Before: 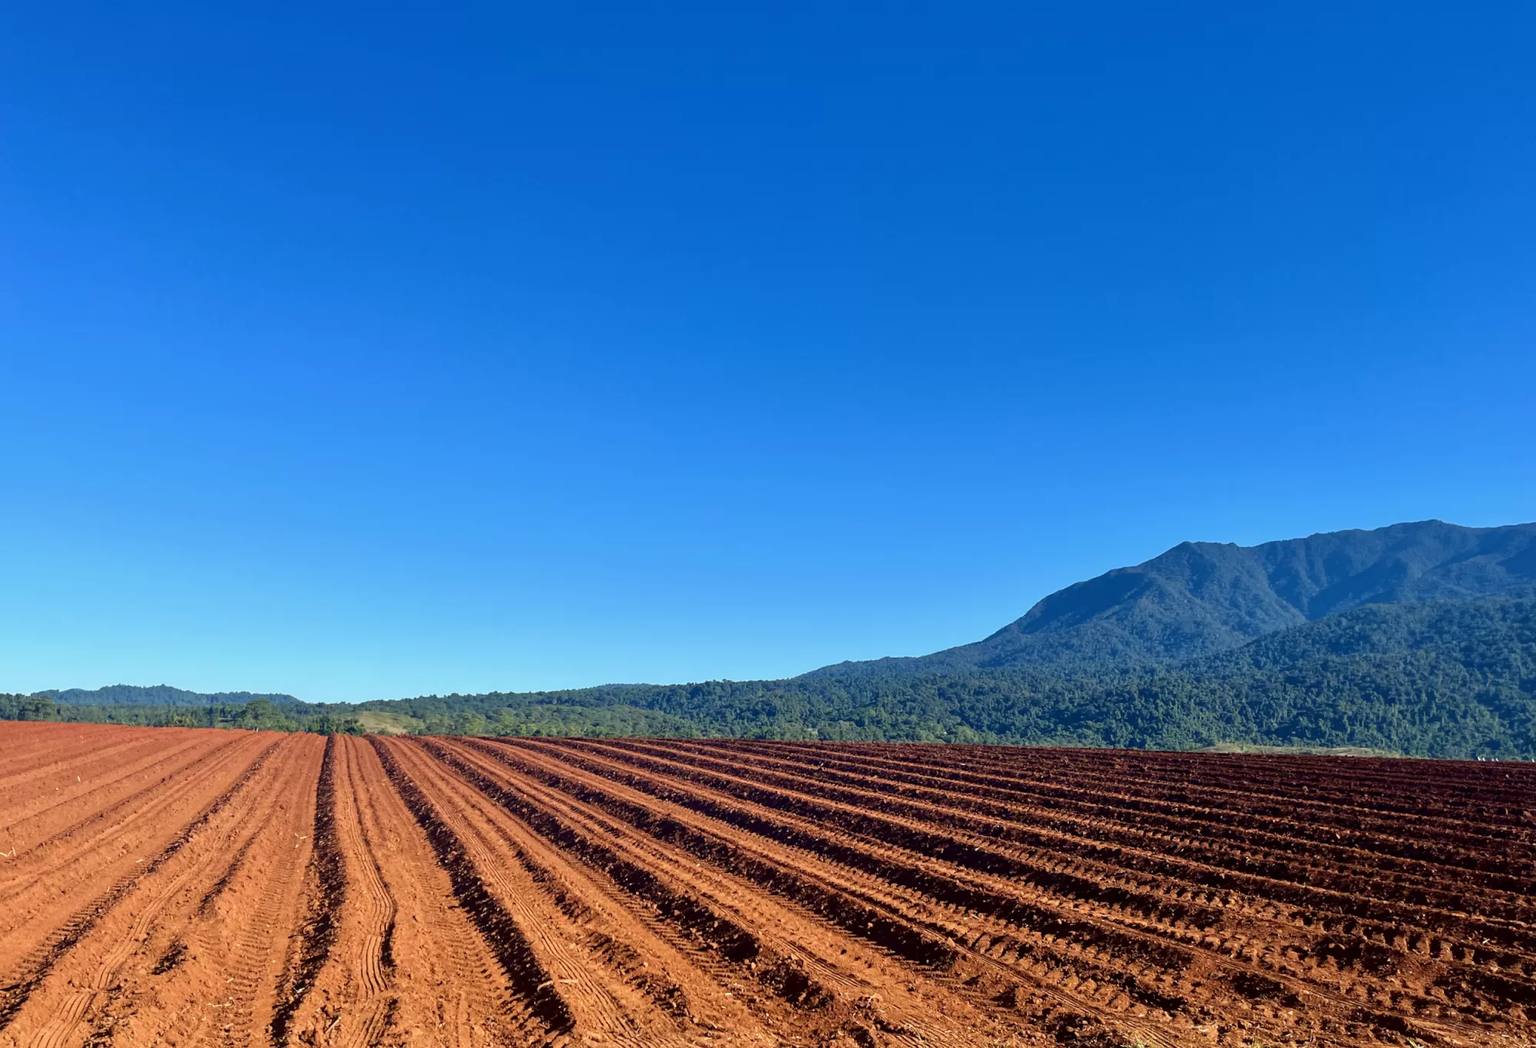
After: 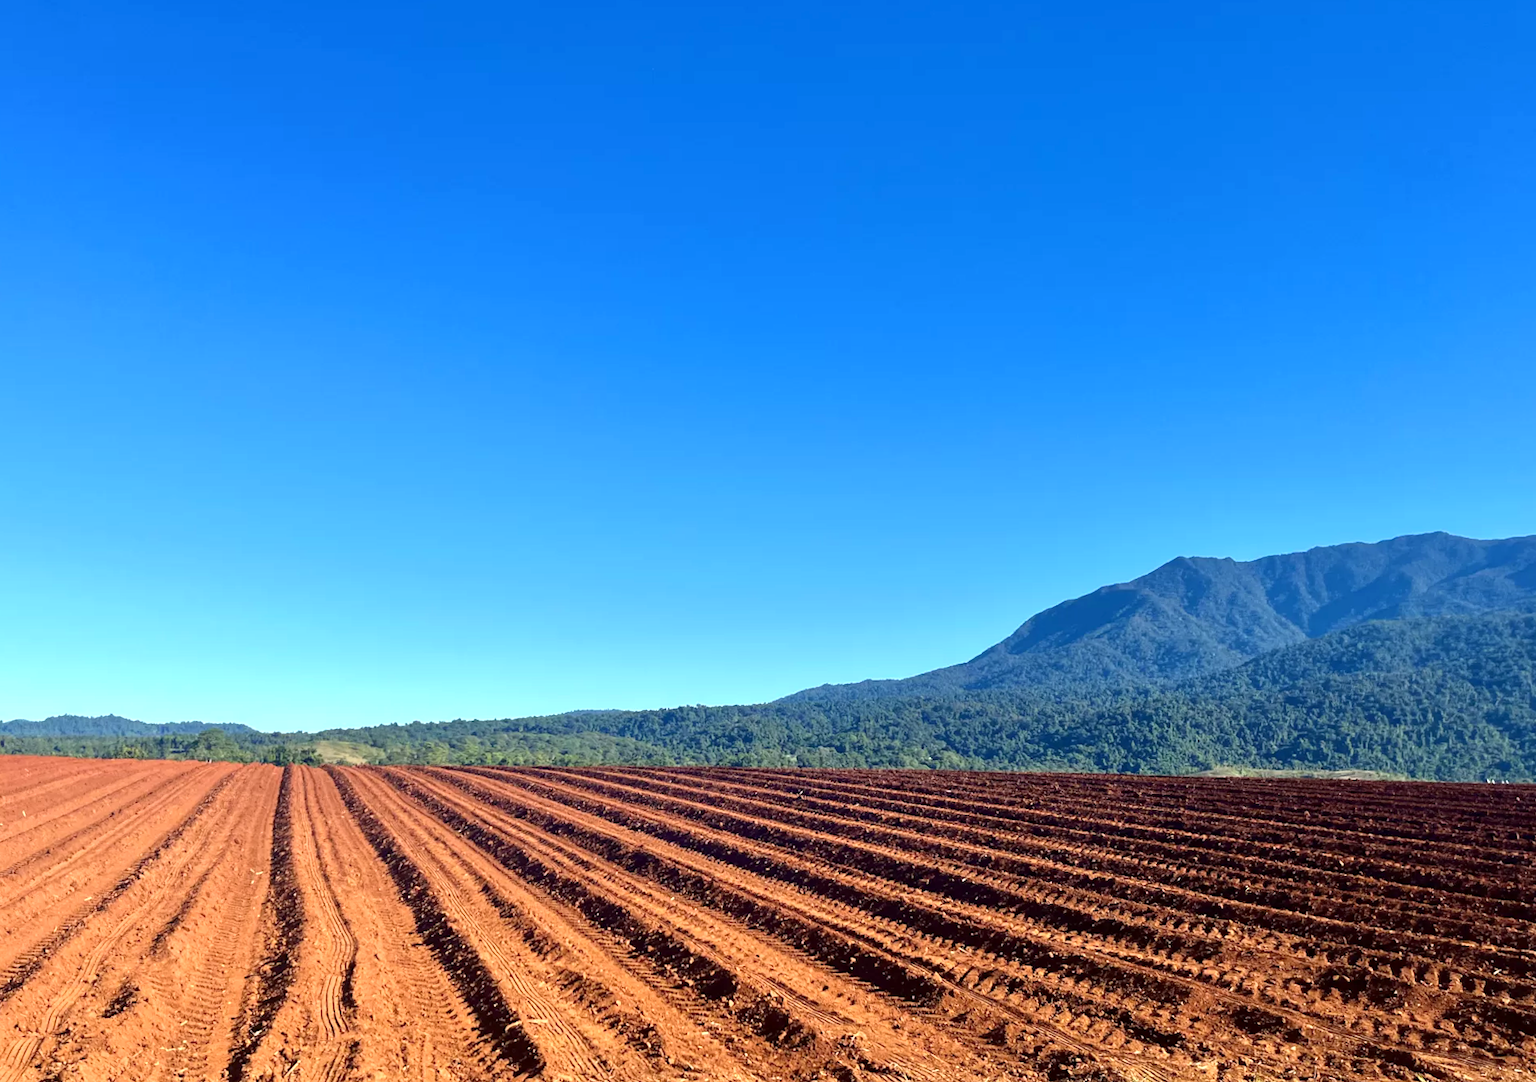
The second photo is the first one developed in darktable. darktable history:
exposure: exposure 0.564 EV, compensate highlight preservation false
rotate and perspective: rotation -0.45°, automatic cropping original format, crop left 0.008, crop right 0.992, crop top 0.012, crop bottom 0.988
crop and rotate: left 3.238%
